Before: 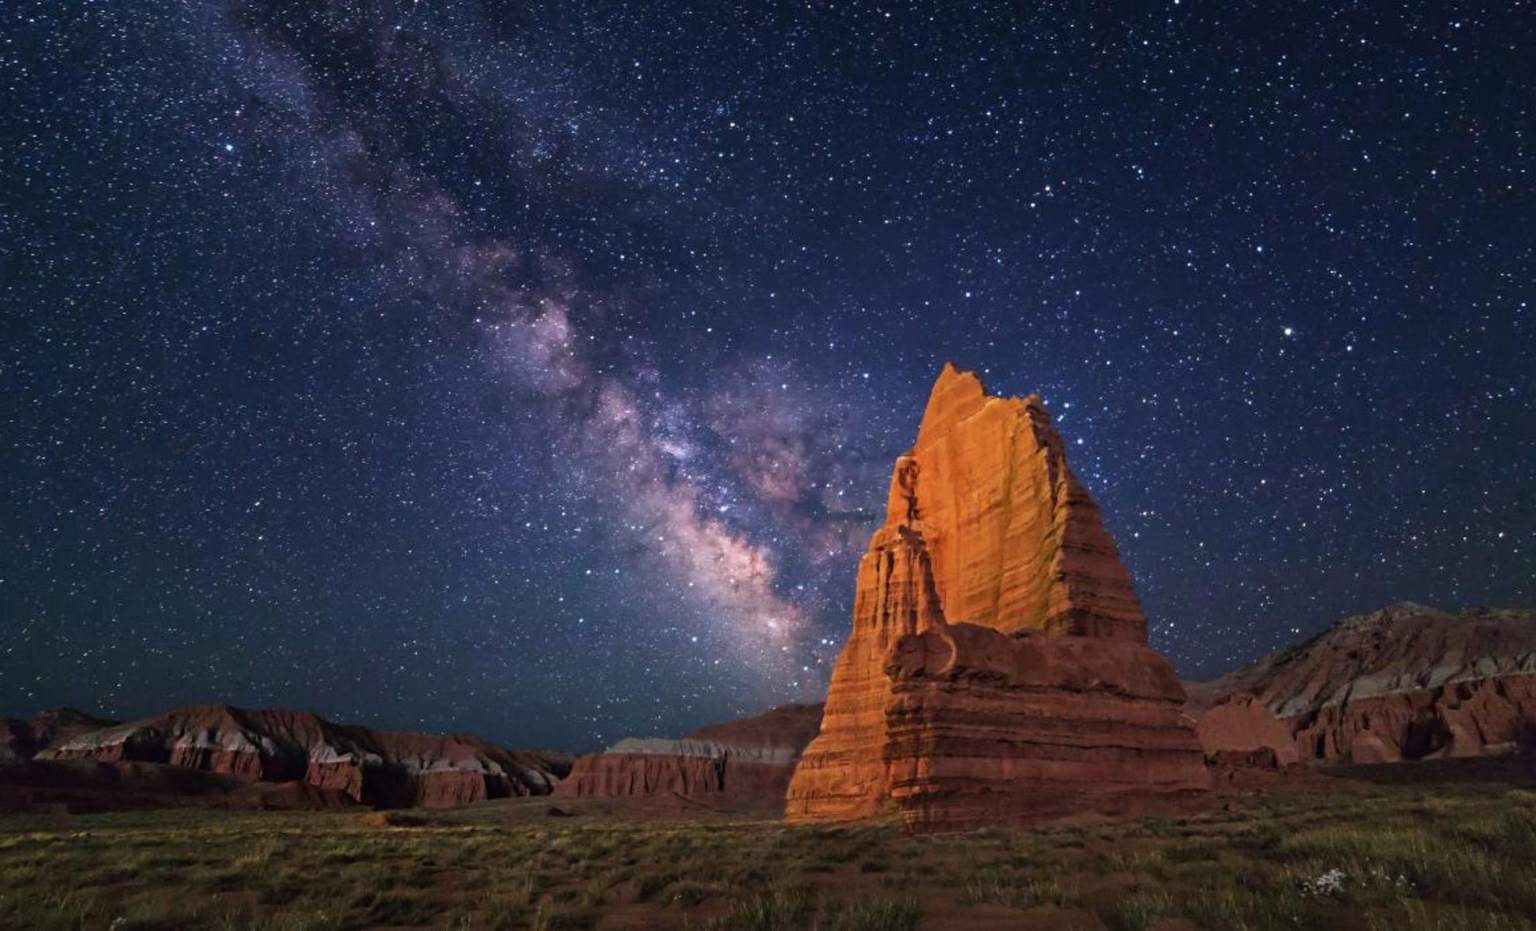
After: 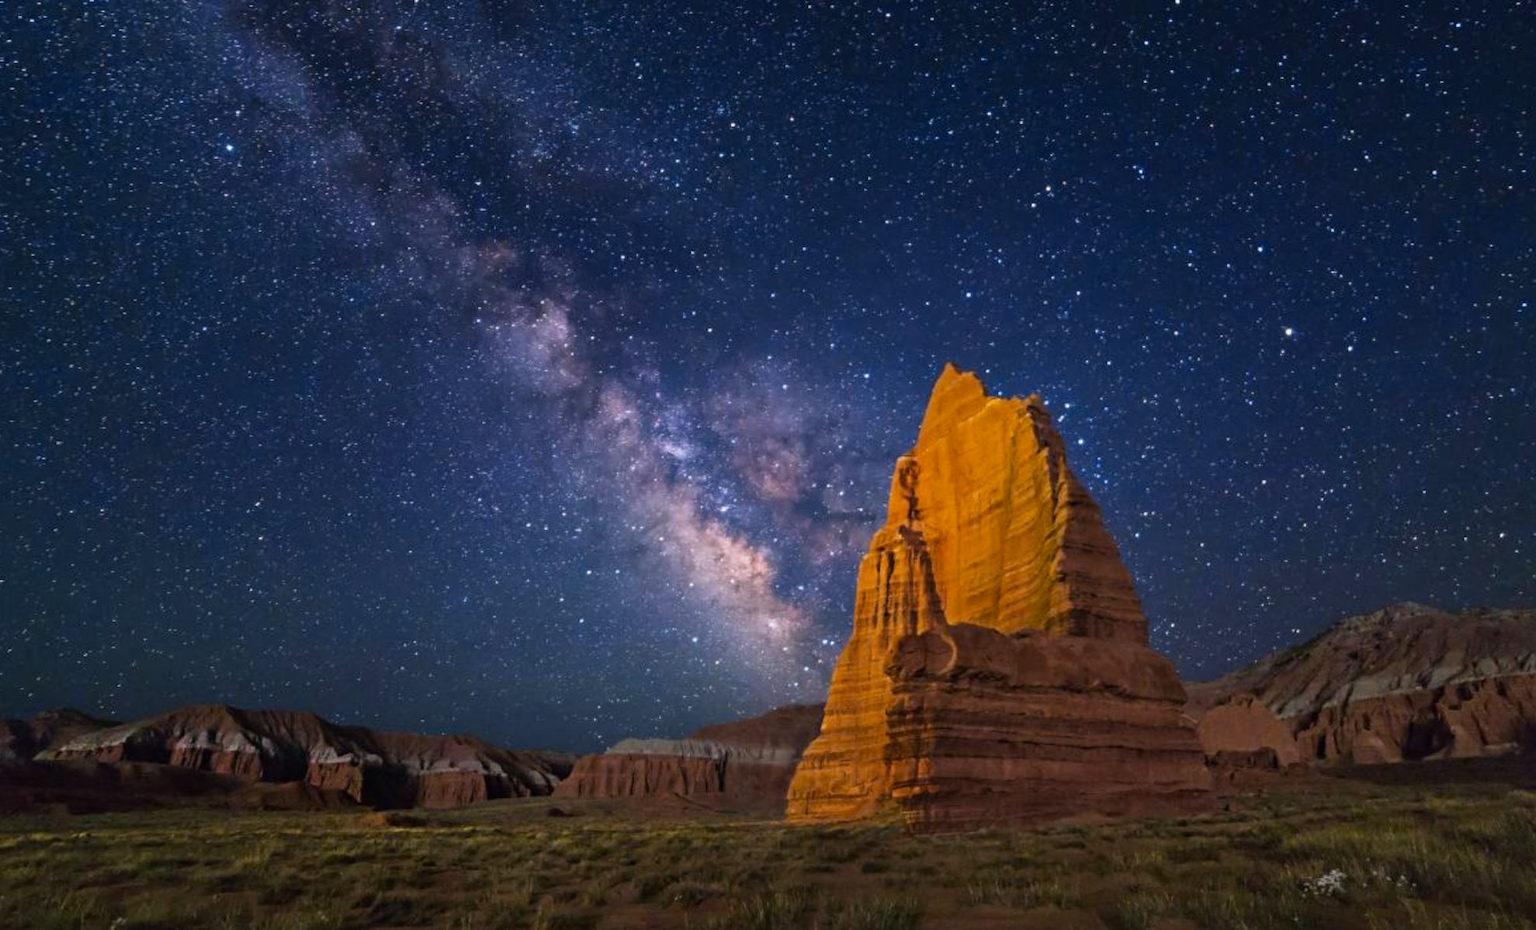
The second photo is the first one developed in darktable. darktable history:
color balance: output saturation 110%
color contrast: green-magenta contrast 0.8, blue-yellow contrast 1.1, unbound 0
